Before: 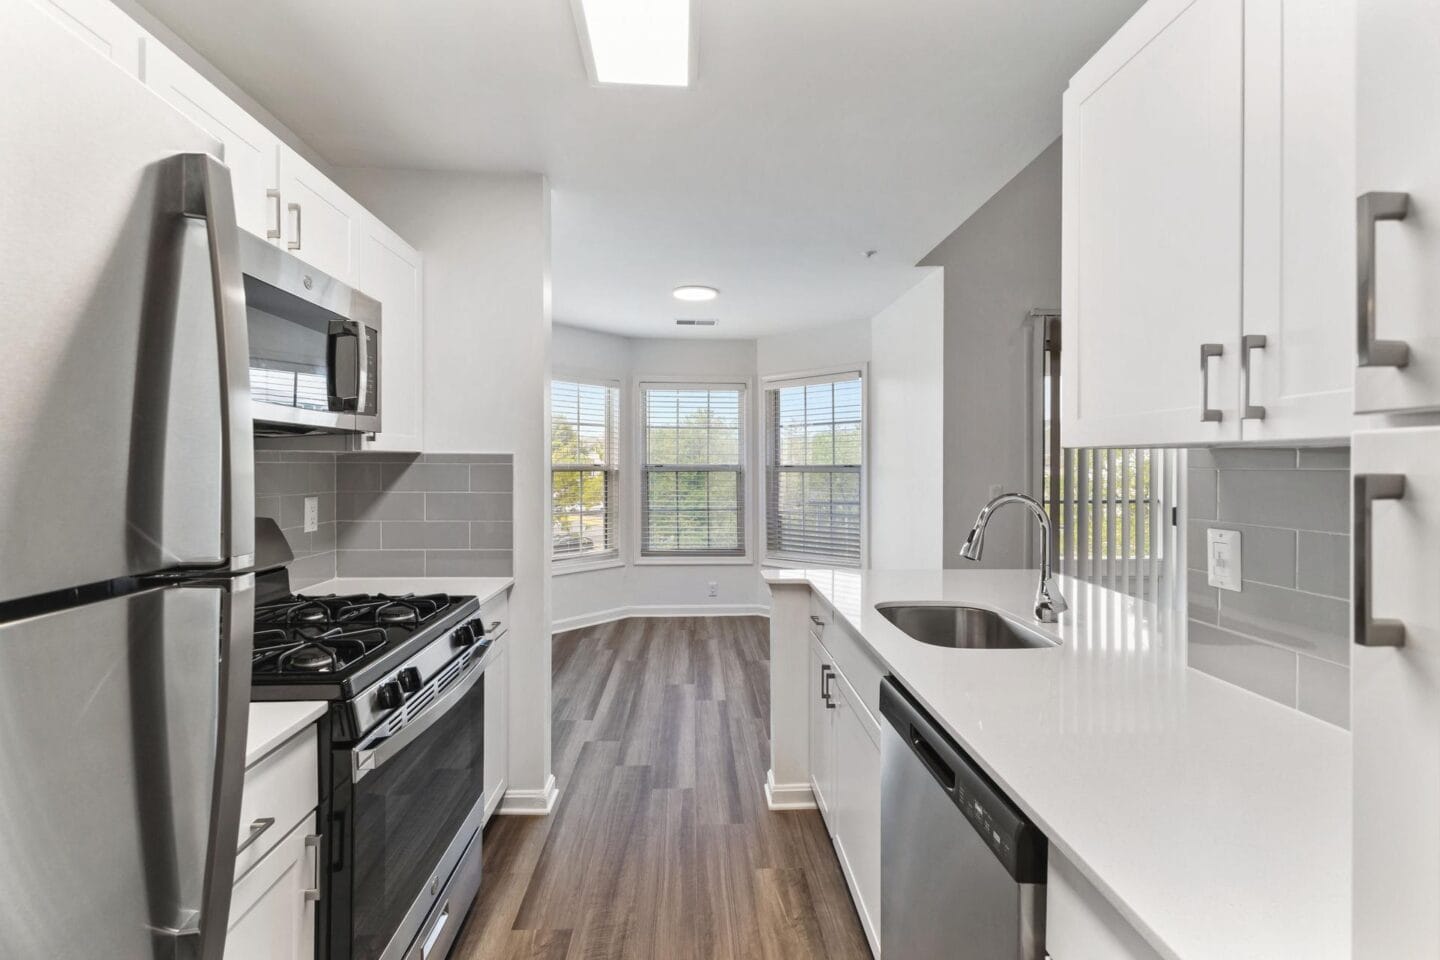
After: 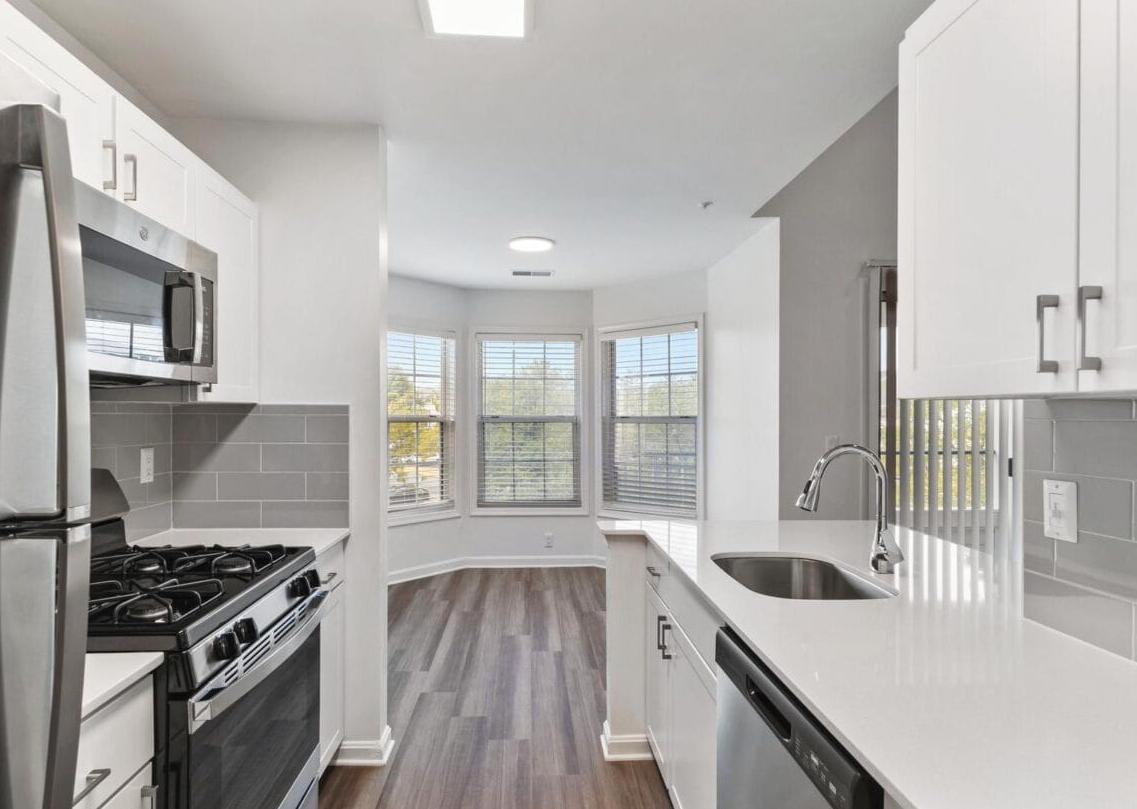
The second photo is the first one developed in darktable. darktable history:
color zones: curves: ch1 [(0.29, 0.492) (0.373, 0.185) (0.509, 0.481)]; ch2 [(0.25, 0.462) (0.749, 0.457)]
crop: left 11.409%, top 5.124%, right 9.604%, bottom 10.521%
